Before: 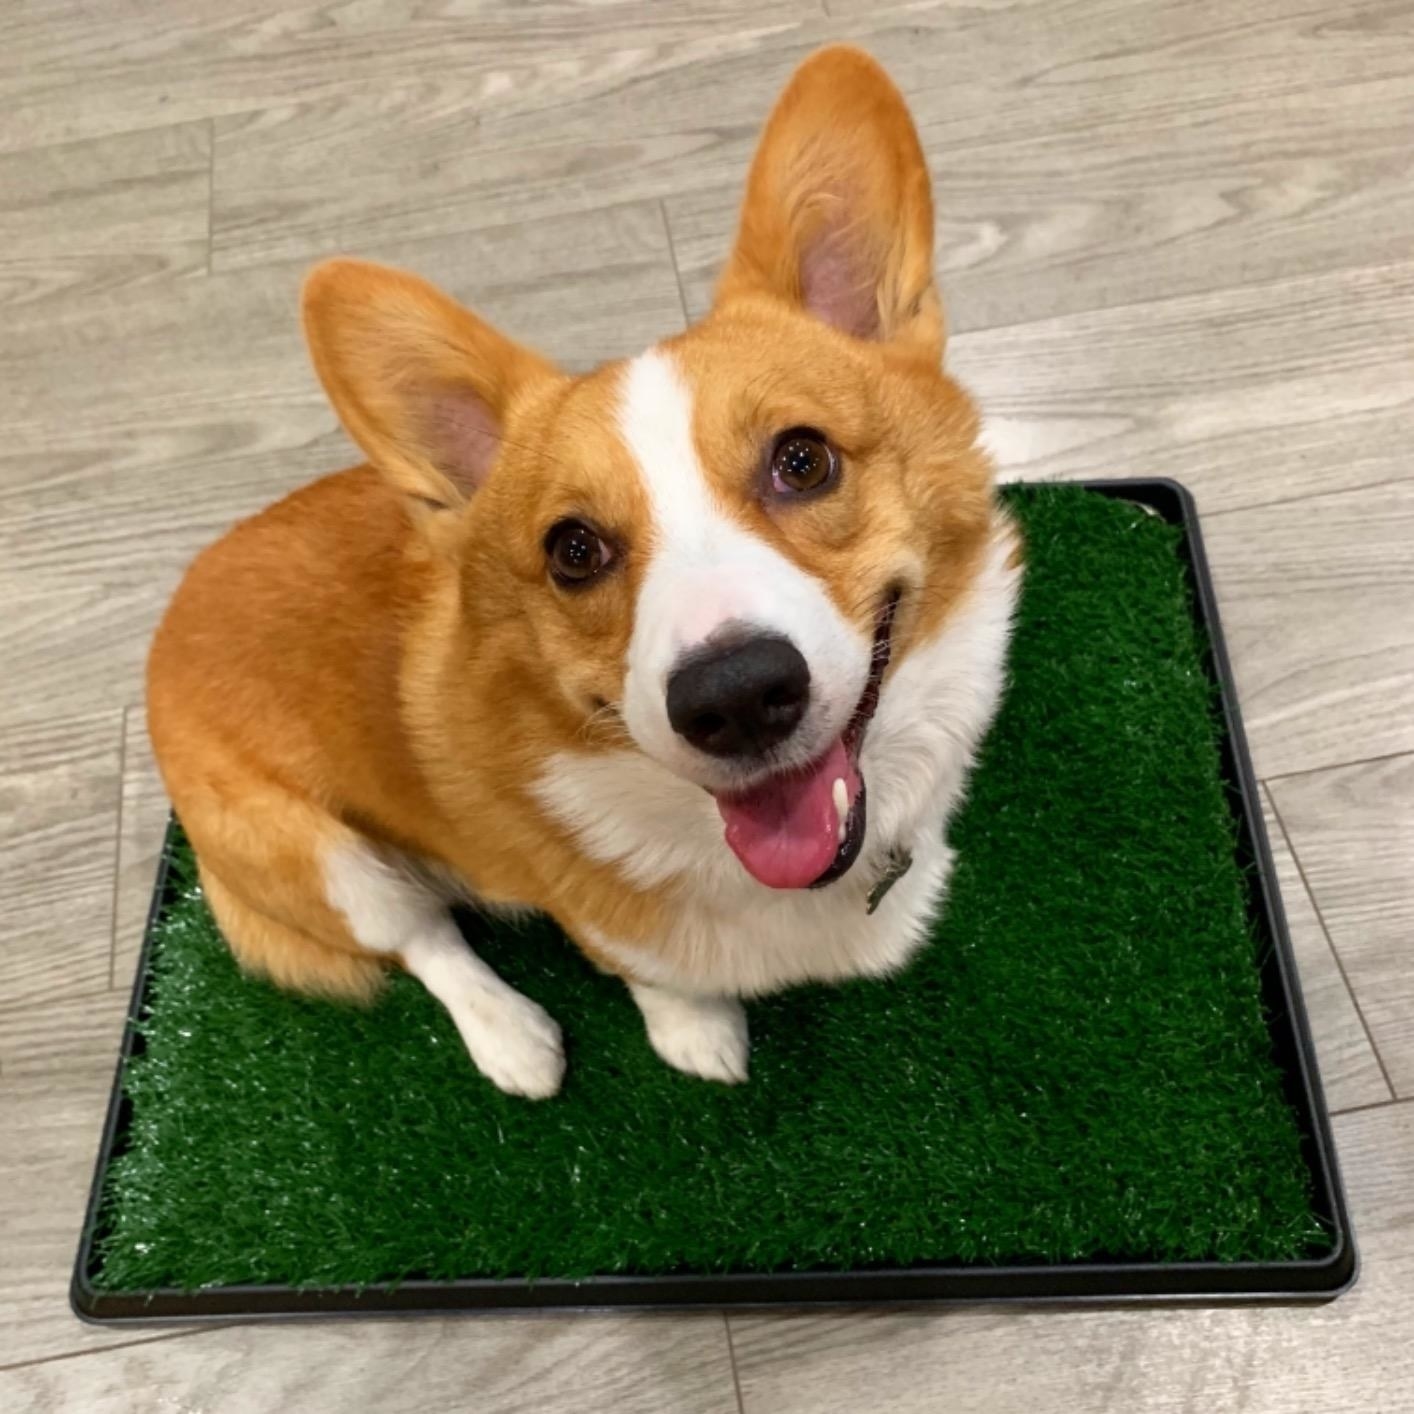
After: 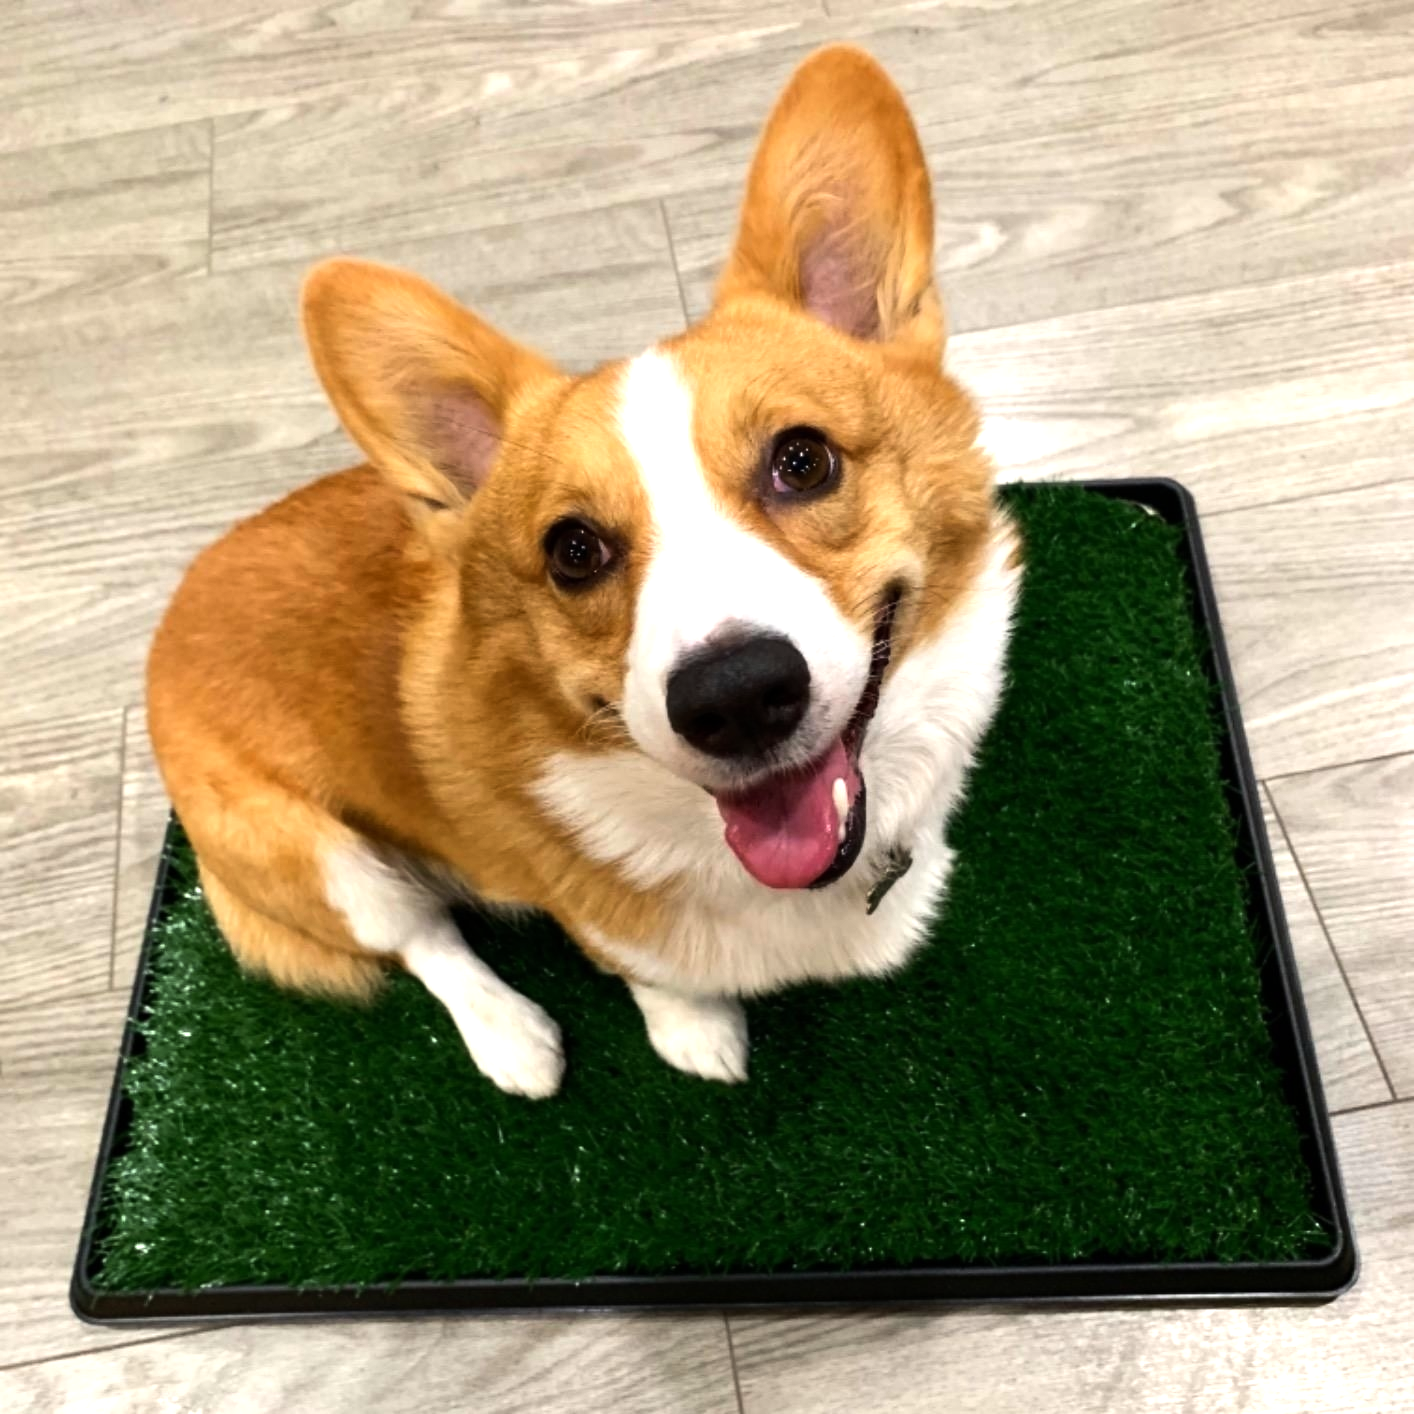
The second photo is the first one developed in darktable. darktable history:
tone equalizer: -8 EV -0.73 EV, -7 EV -0.7 EV, -6 EV -0.607 EV, -5 EV -0.381 EV, -3 EV 0.393 EV, -2 EV 0.6 EV, -1 EV 0.684 EV, +0 EV 0.733 EV, edges refinement/feathering 500, mask exposure compensation -1.57 EV, preserve details no
